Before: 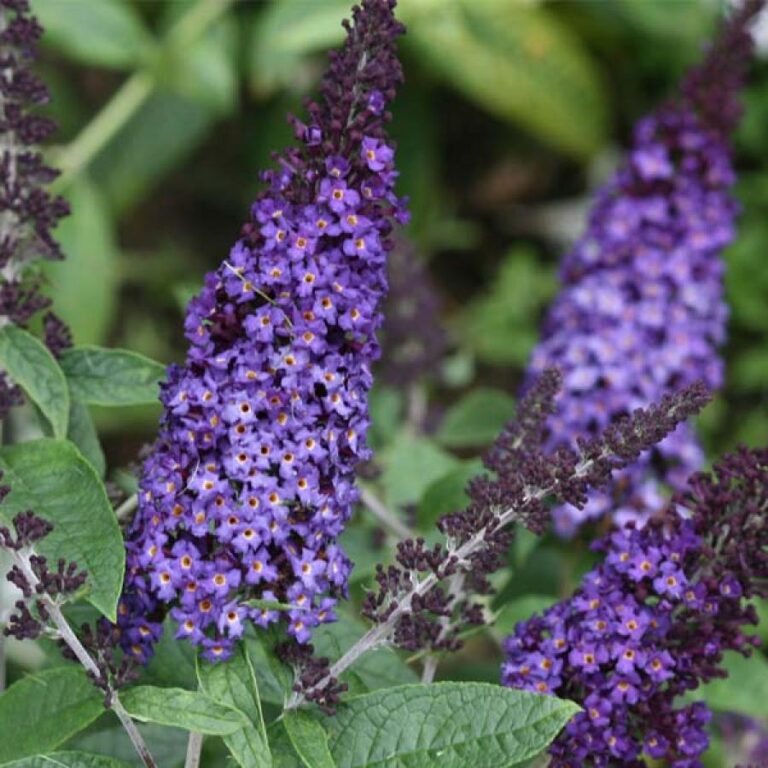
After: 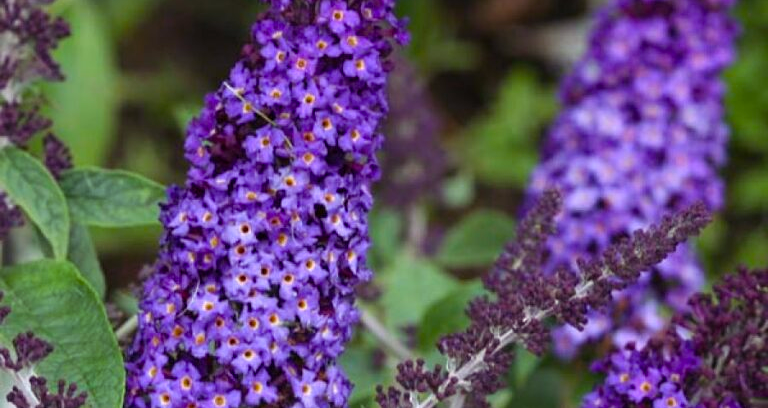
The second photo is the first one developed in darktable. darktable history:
crop and rotate: top 23.346%, bottom 23.451%
color balance rgb: shadows lift › chroma 6.309%, shadows lift › hue 303.77°, linear chroma grading › global chroma 0.571%, perceptual saturation grading › global saturation 19.754%, global vibrance 20%
